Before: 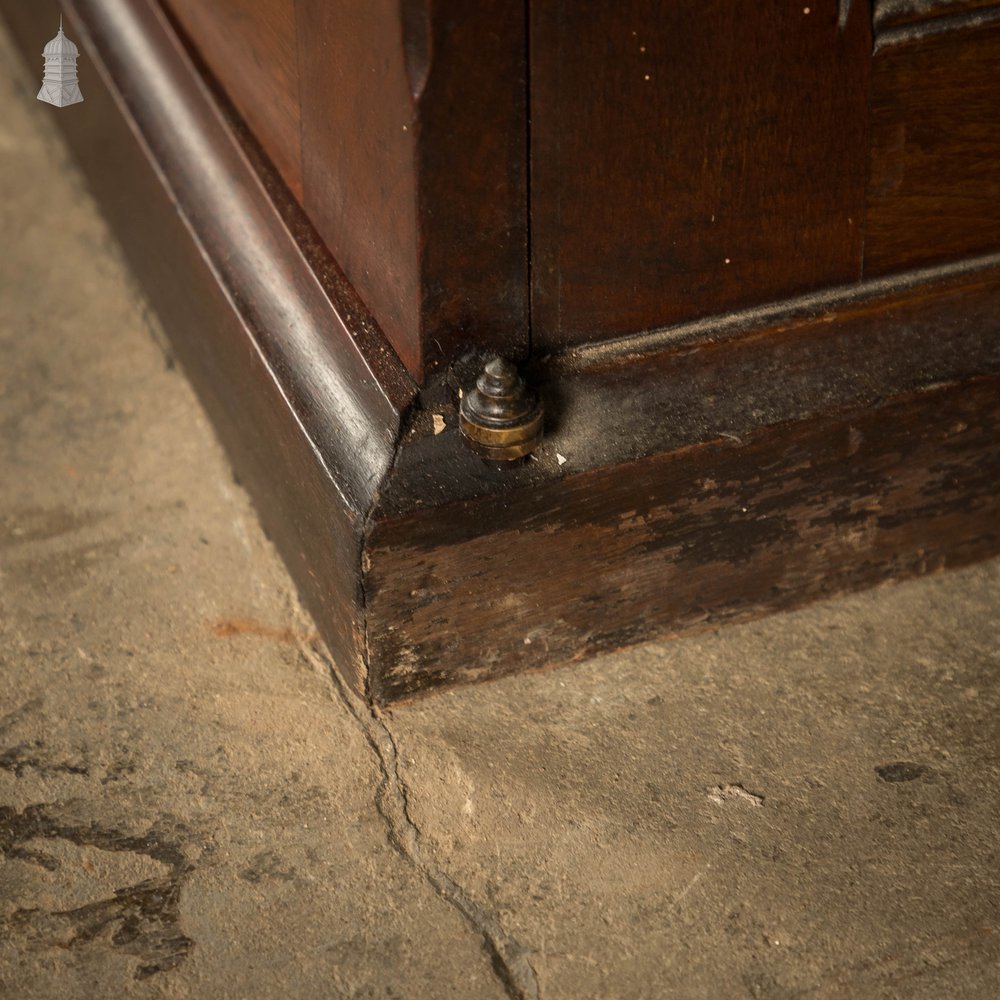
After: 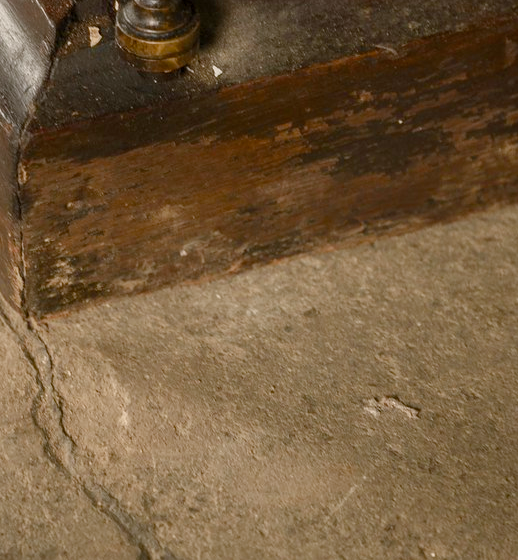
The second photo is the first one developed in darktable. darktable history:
crop: left 34.479%, top 38.822%, right 13.718%, bottom 5.172%
color balance rgb: shadows lift › chroma 1%, shadows lift › hue 113°, highlights gain › chroma 0.2%, highlights gain › hue 333°, perceptual saturation grading › global saturation 20%, perceptual saturation grading › highlights -50%, perceptual saturation grading › shadows 25%, contrast -10%
tone equalizer: on, module defaults
